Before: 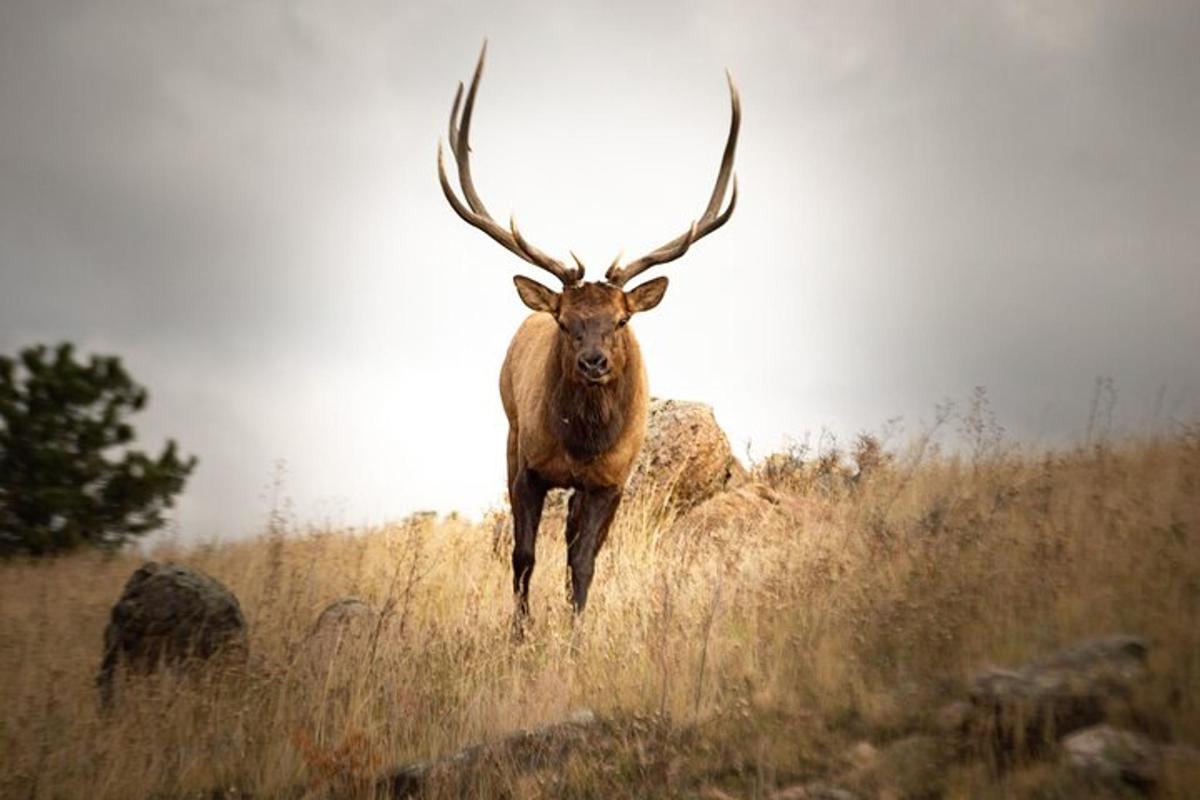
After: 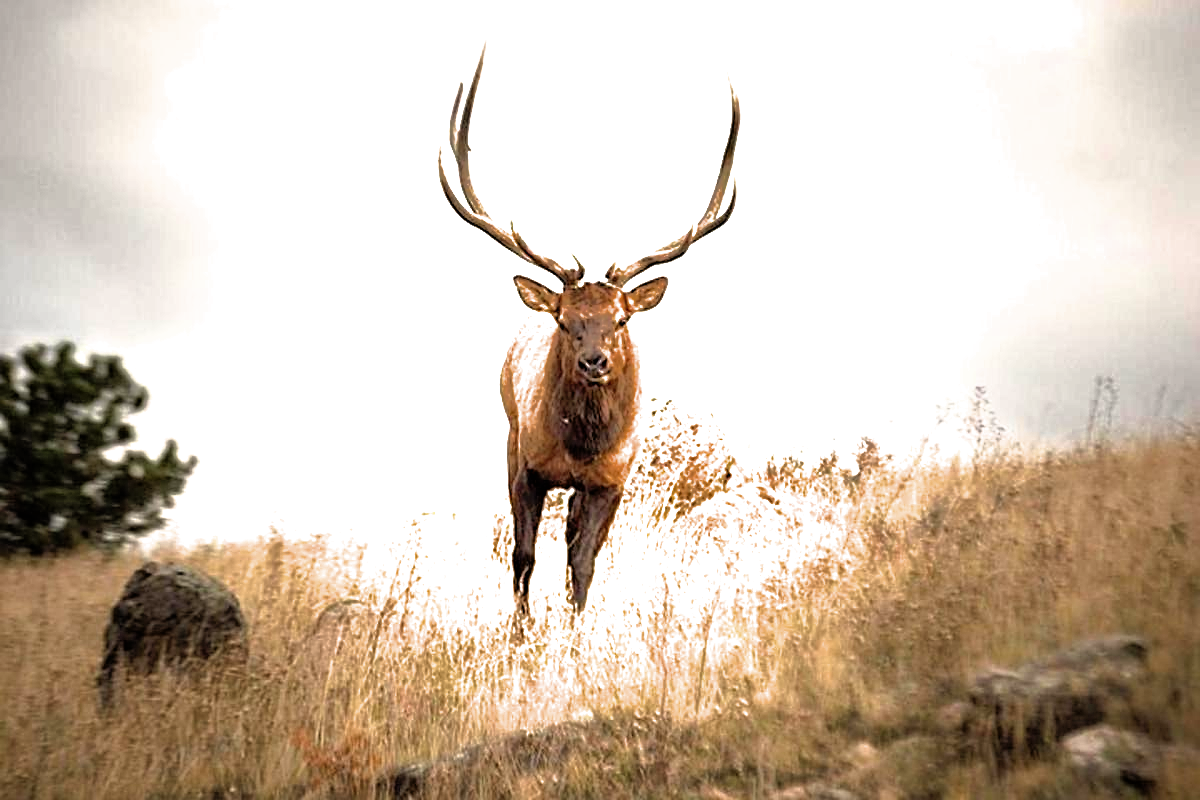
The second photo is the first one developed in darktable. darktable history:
sharpen: on, module defaults
filmic rgb: black relative exposure -8.26 EV, white relative exposure 2.2 EV, target white luminance 99.923%, hardness 7.07, latitude 75.29%, contrast 1.324, highlights saturation mix -2.05%, shadows ↔ highlights balance 30.58%
shadows and highlights: on, module defaults
exposure: black level correction 0, exposure 1.096 EV, compensate highlight preservation false
